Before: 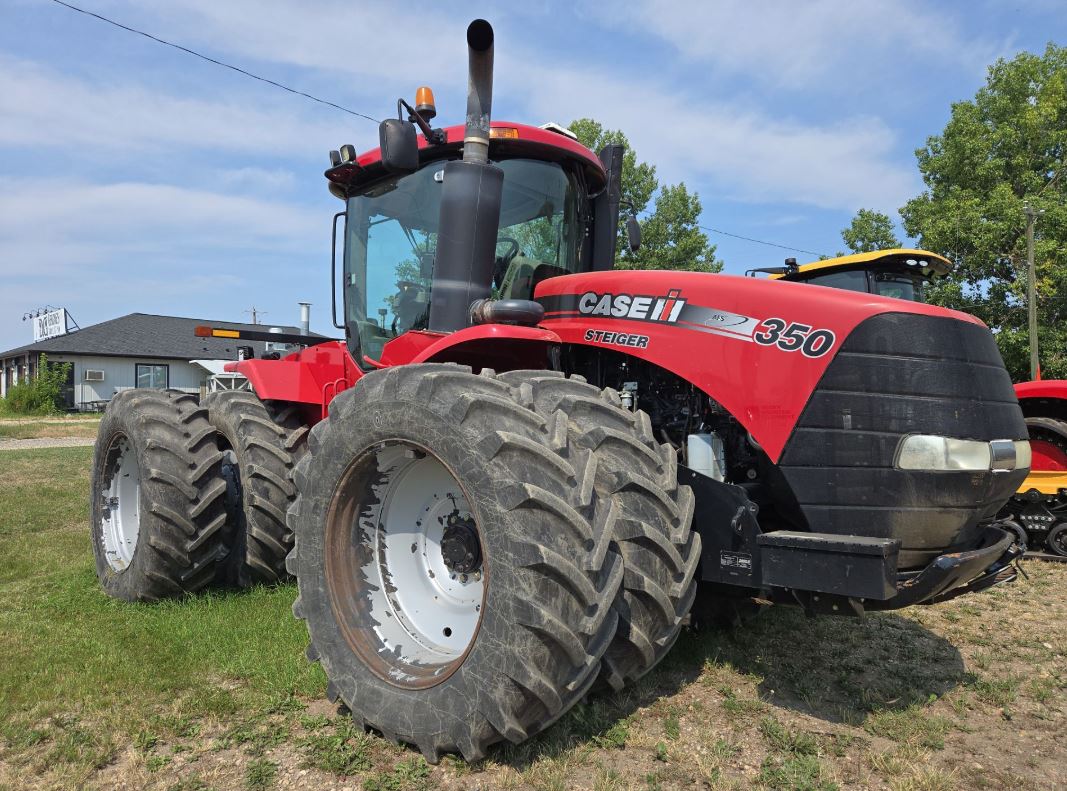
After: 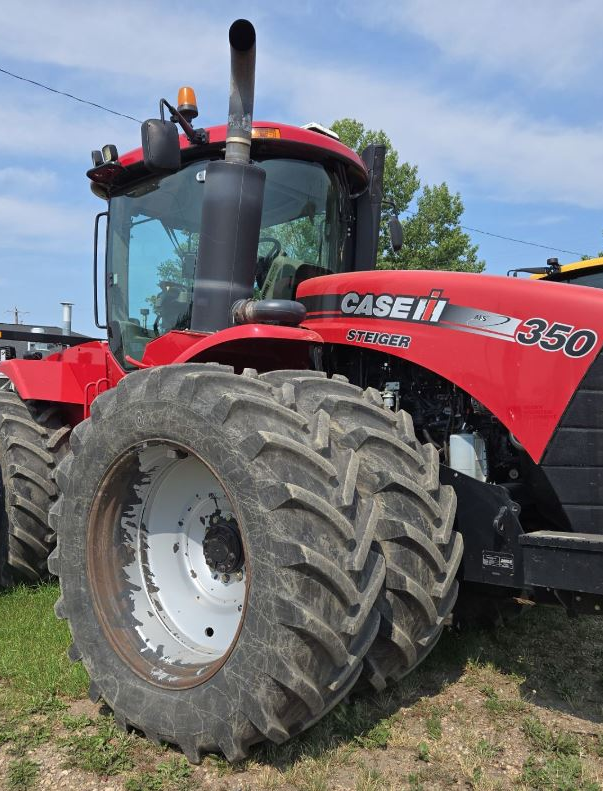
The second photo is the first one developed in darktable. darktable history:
crop and rotate: left 22.368%, right 21.042%
